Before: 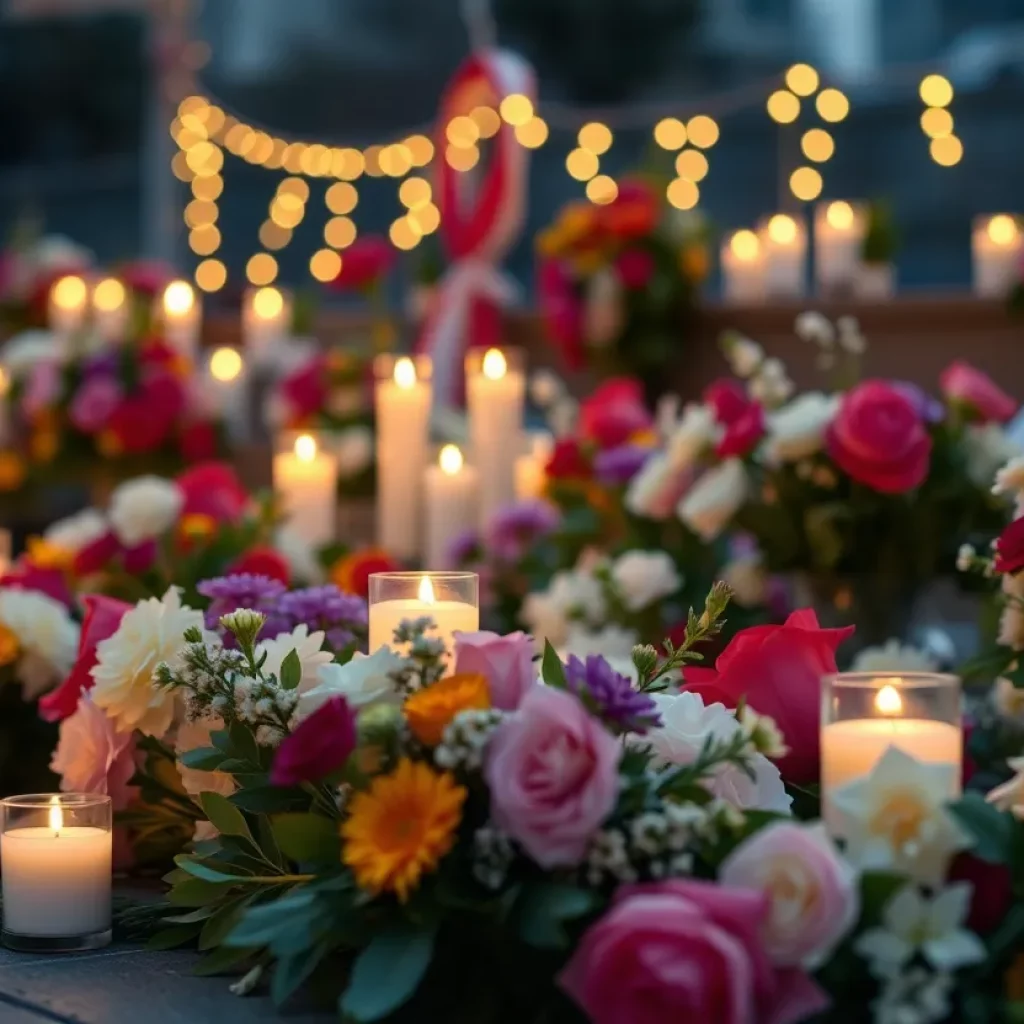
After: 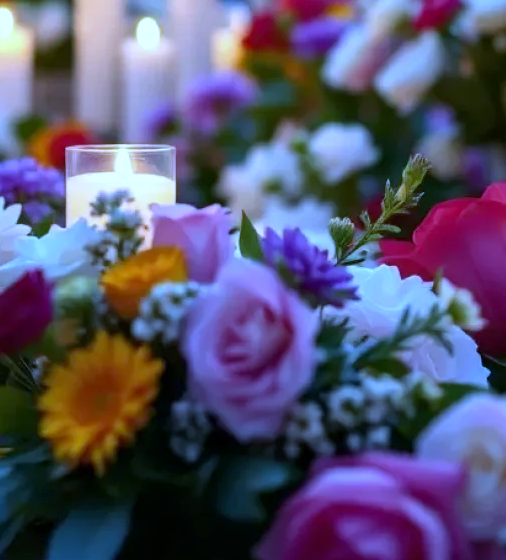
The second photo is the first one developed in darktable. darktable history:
white balance: red 0.766, blue 1.537
crop: left 29.672%, top 41.786%, right 20.851%, bottom 3.487%
exposure: black level correction 0.001, exposure 0.5 EV, compensate exposure bias true, compensate highlight preservation false
